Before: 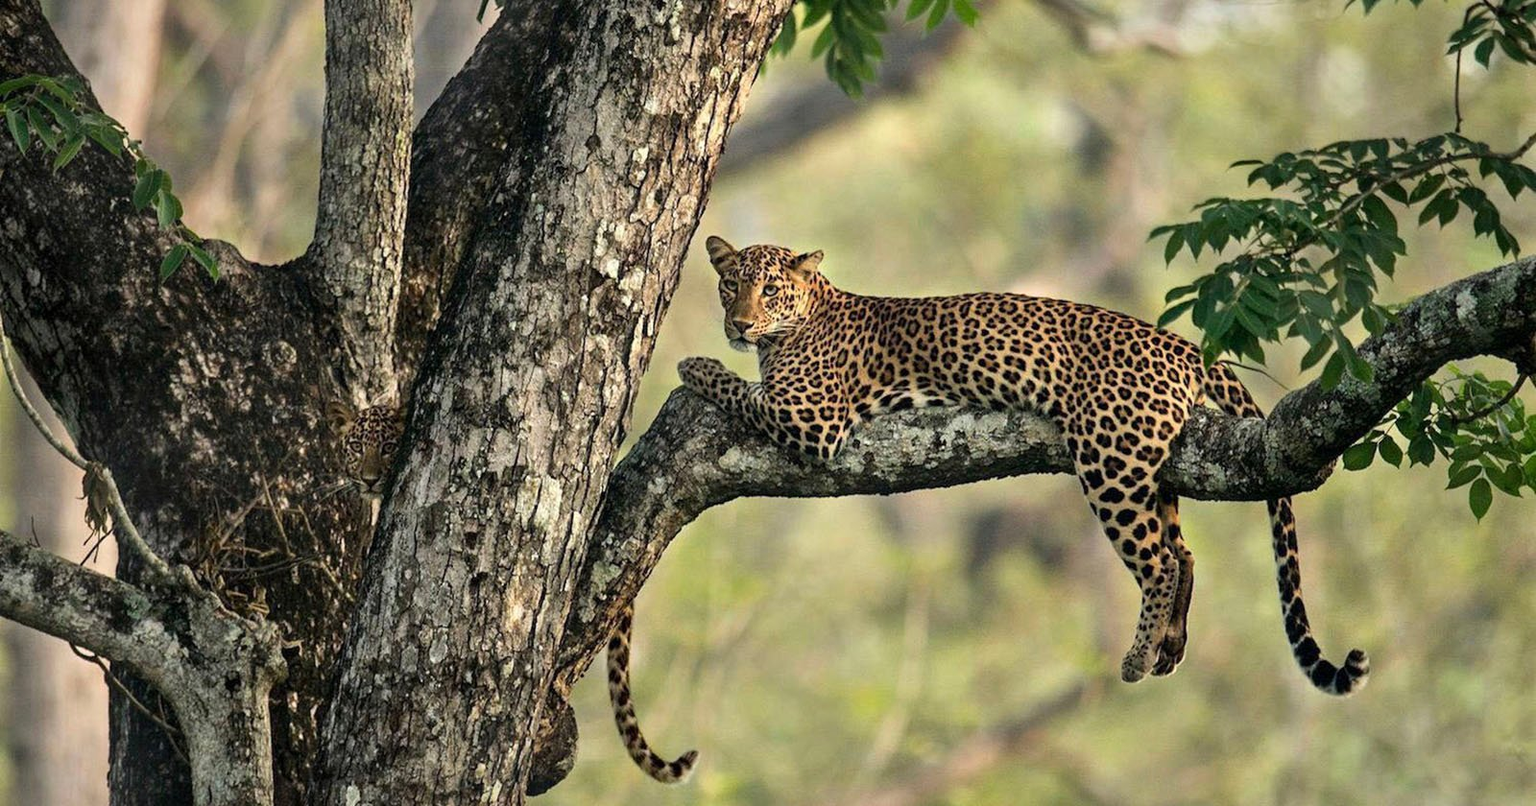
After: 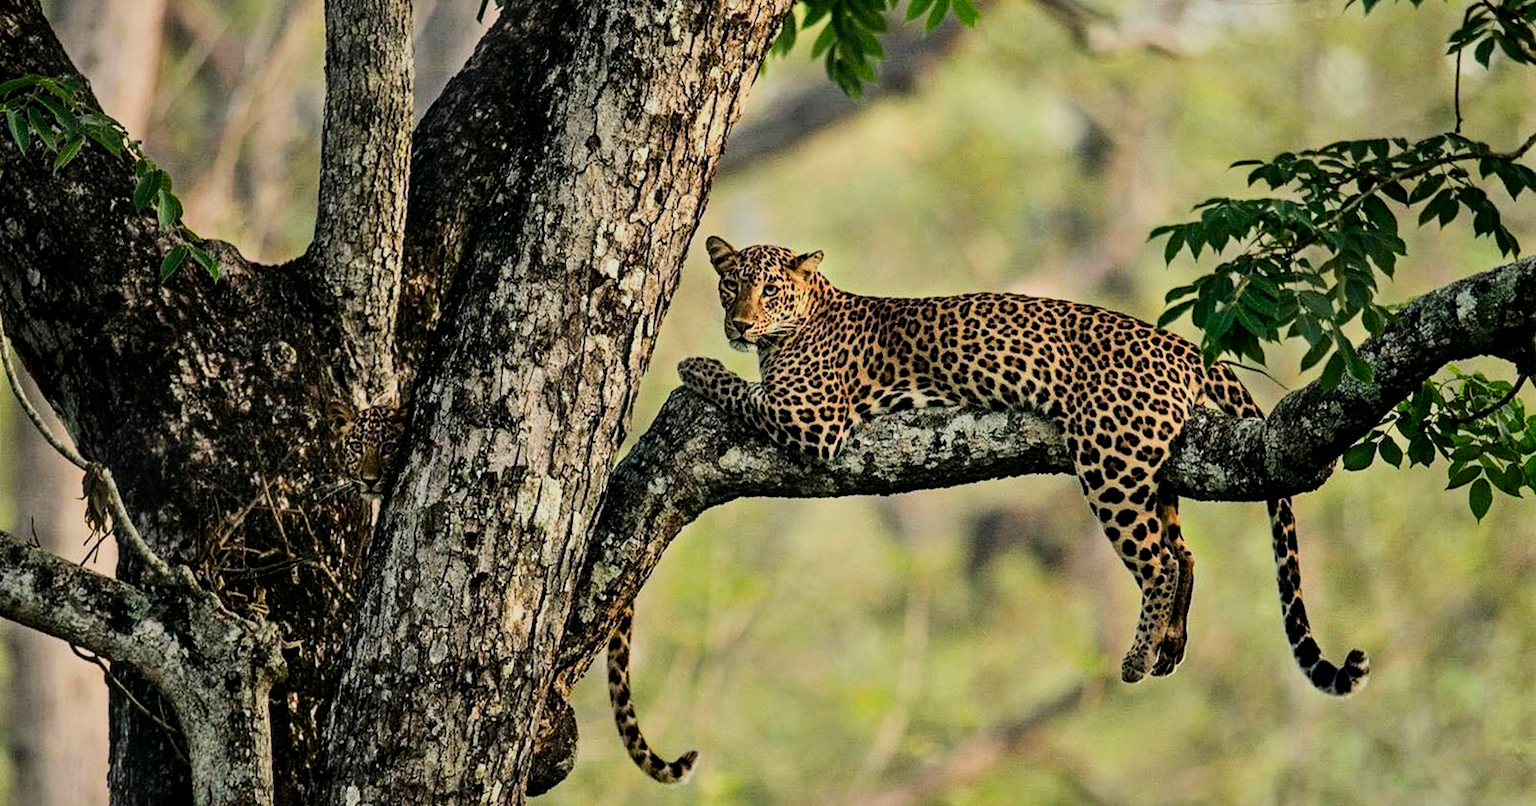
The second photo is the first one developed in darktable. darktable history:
filmic rgb: black relative exposure -7.65 EV, white relative exposure 4.56 EV, hardness 3.61
exposure: exposure -0.06 EV, compensate exposure bias true, compensate highlight preservation false
contrast equalizer: octaves 7, y [[0.502, 0.505, 0.512, 0.529, 0.564, 0.588], [0.5 ×6], [0.502, 0.505, 0.512, 0.529, 0.564, 0.588], [0, 0.001, 0.001, 0.004, 0.008, 0.011], [0, 0.001, 0.001, 0.004, 0.008, 0.011]]
contrast brightness saturation: contrast 0.167, saturation 0.314
